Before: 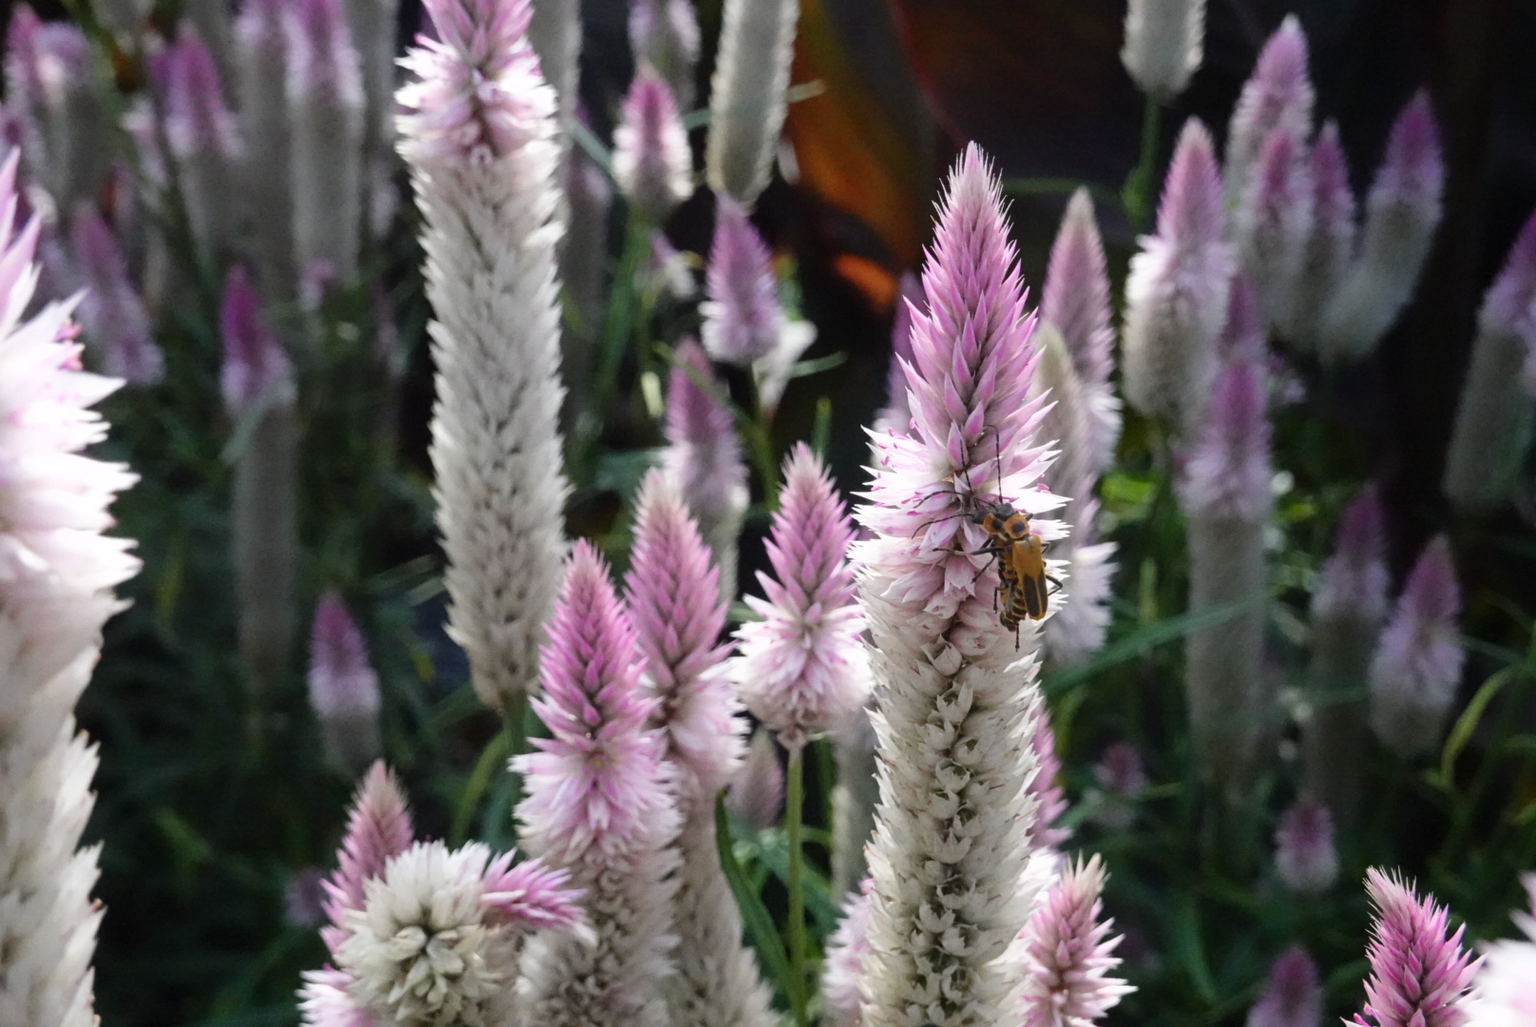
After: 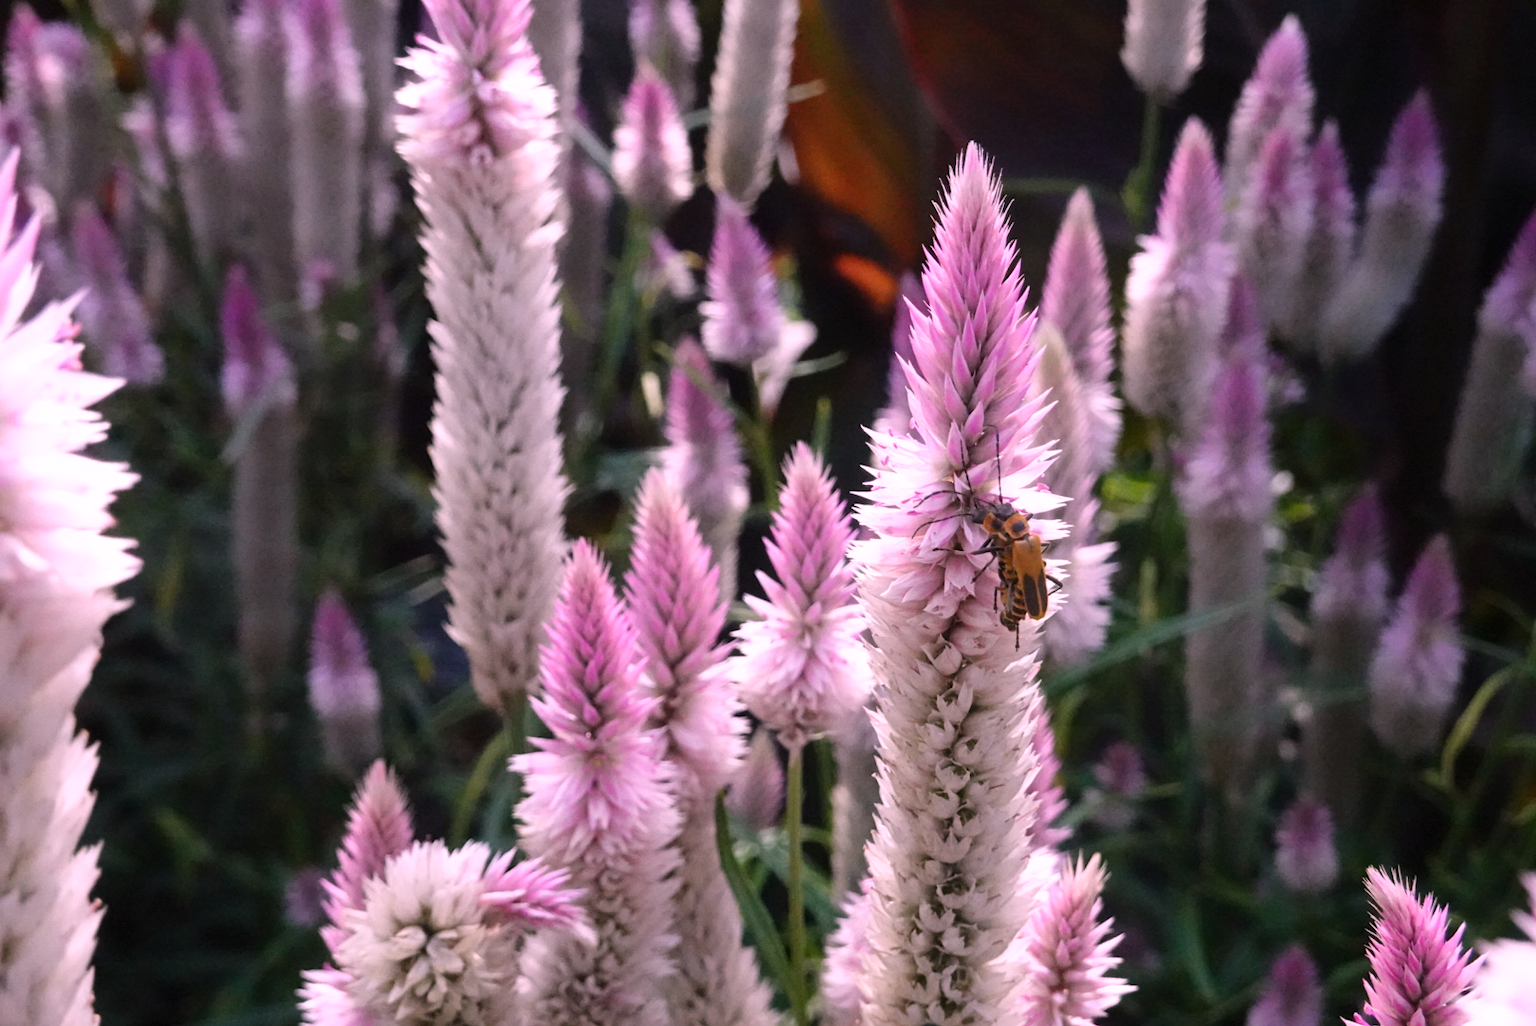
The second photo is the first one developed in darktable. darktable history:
exposure: compensate highlight preservation false
white balance: red 1.188, blue 1.11
